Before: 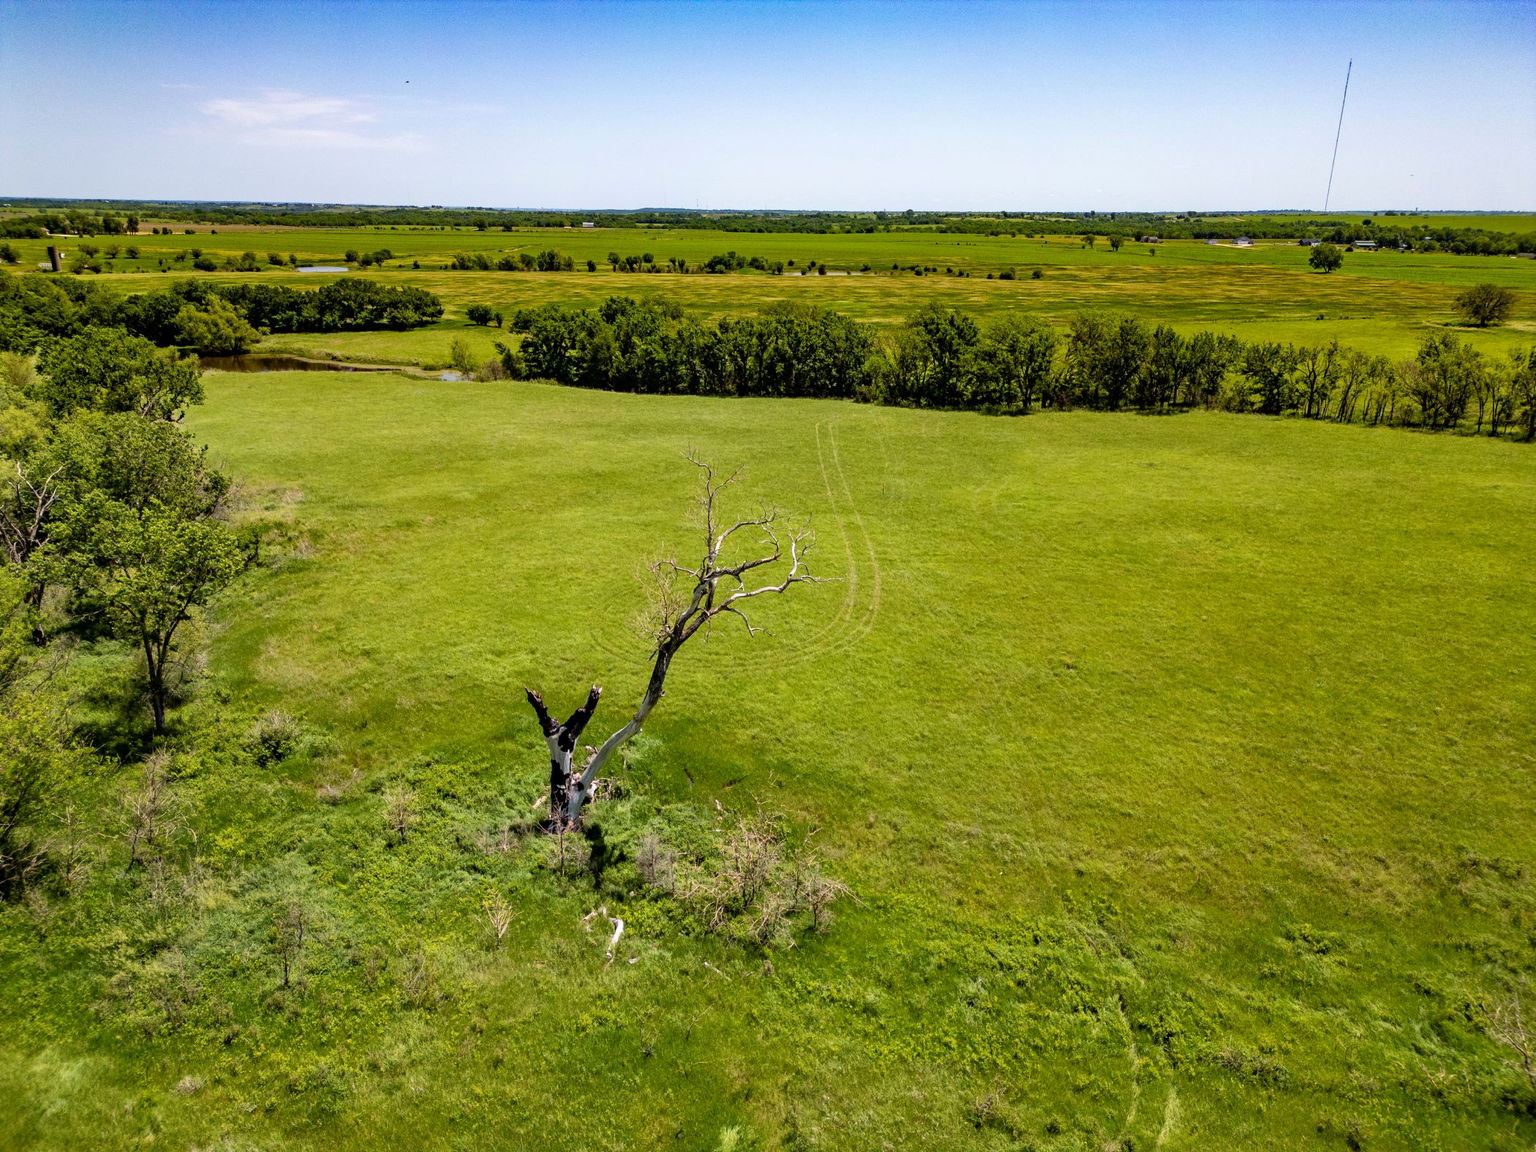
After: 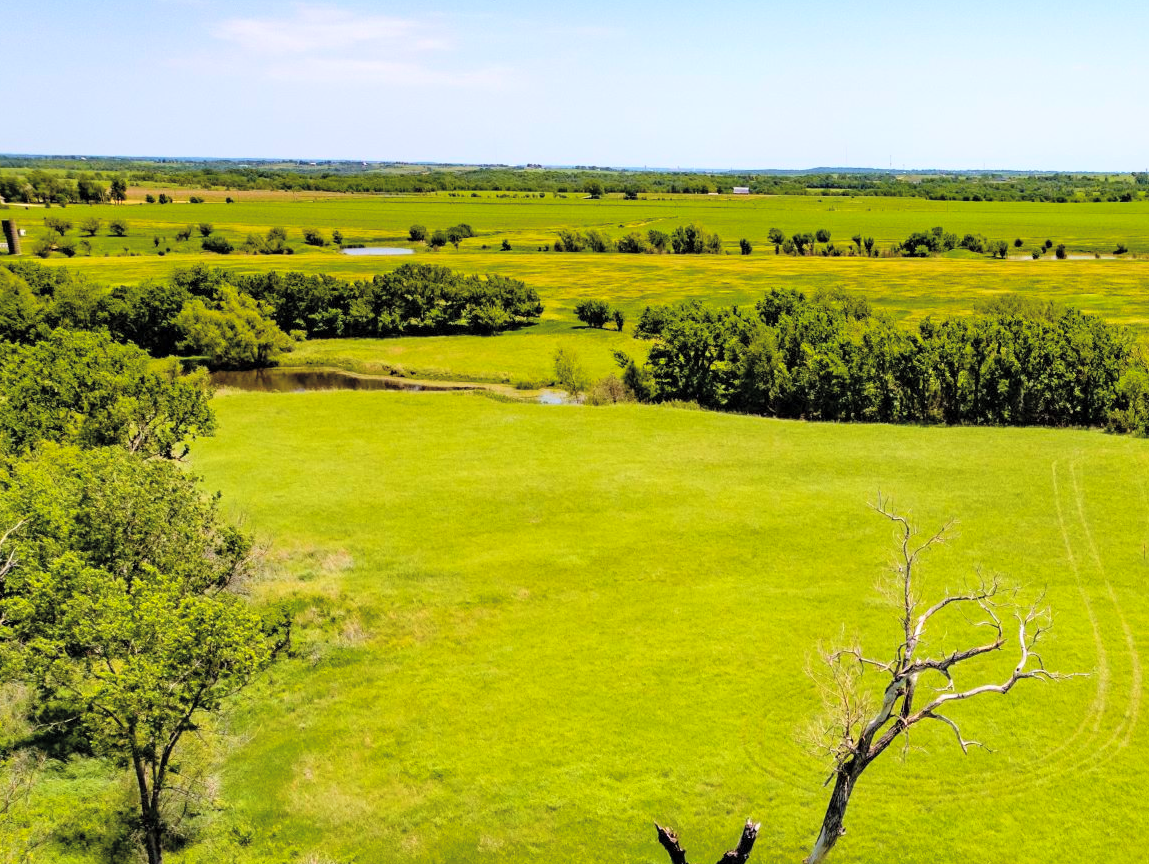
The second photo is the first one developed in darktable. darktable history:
color balance rgb: perceptual saturation grading › global saturation 20%, global vibrance 20%
global tonemap: drago (0.7, 100)
crop and rotate: left 3.047%, top 7.509%, right 42.236%, bottom 37.598%
